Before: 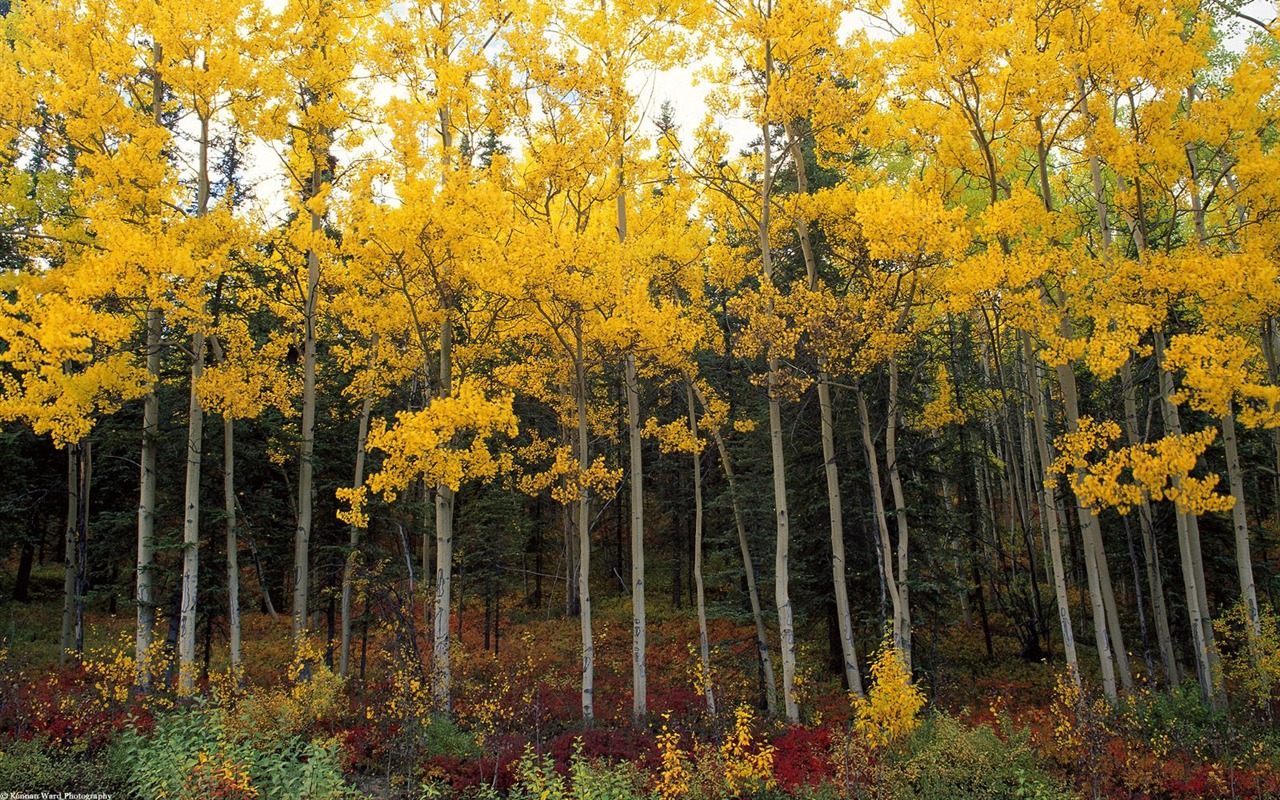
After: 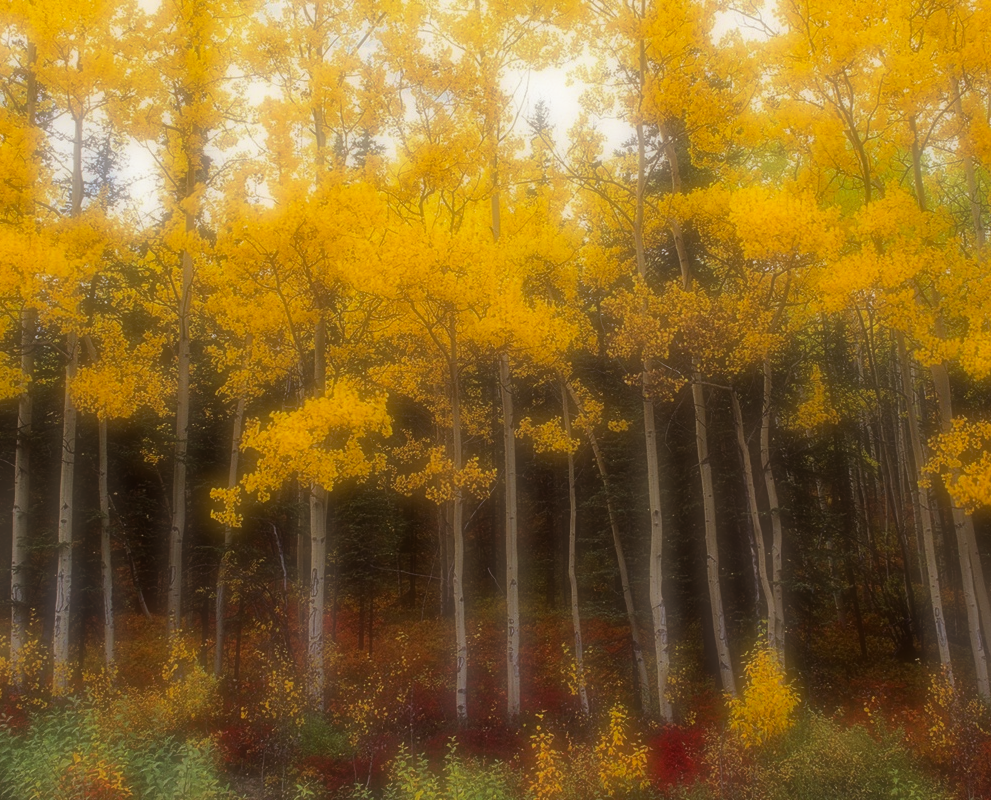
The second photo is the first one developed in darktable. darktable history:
rgb levels: mode RGB, independent channels, levels [[0, 0.5, 1], [0, 0.521, 1], [0, 0.536, 1]]
shadows and highlights: shadows -20, white point adjustment -2, highlights -35
soften: on, module defaults
crop: left 9.88%, right 12.664%
